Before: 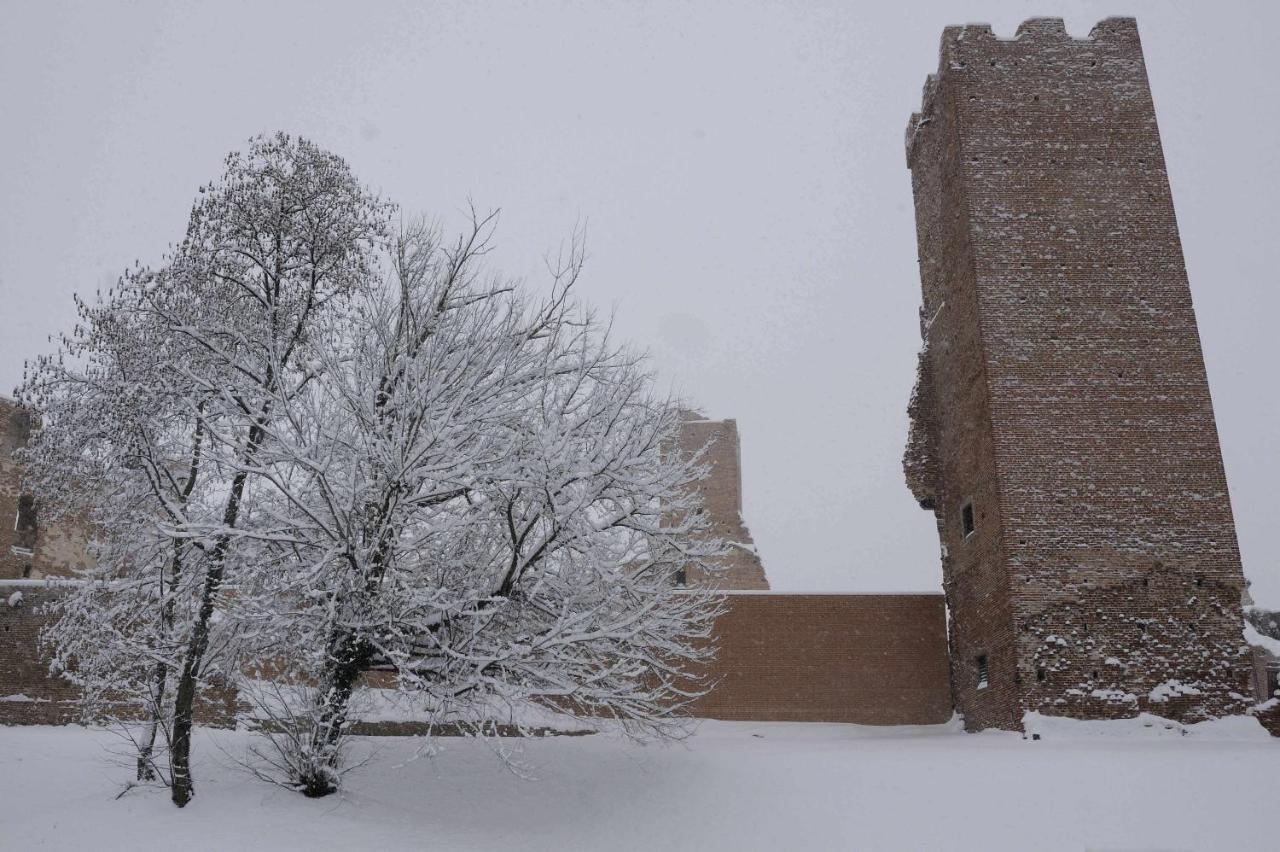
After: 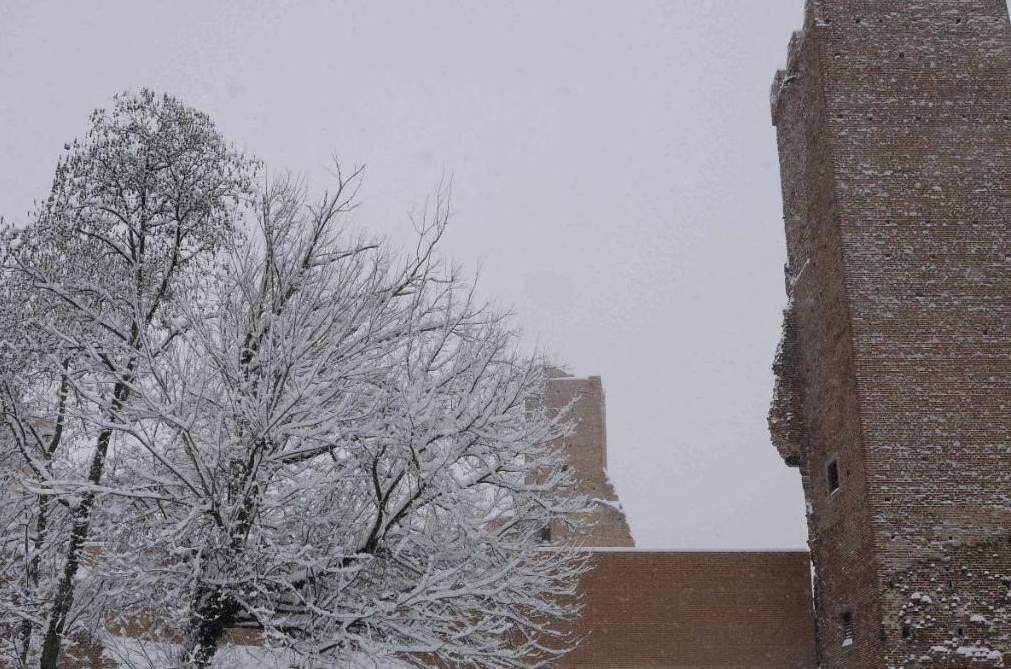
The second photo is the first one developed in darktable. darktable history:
crop and rotate: left 10.562%, top 5.149%, right 10.38%, bottom 16.24%
